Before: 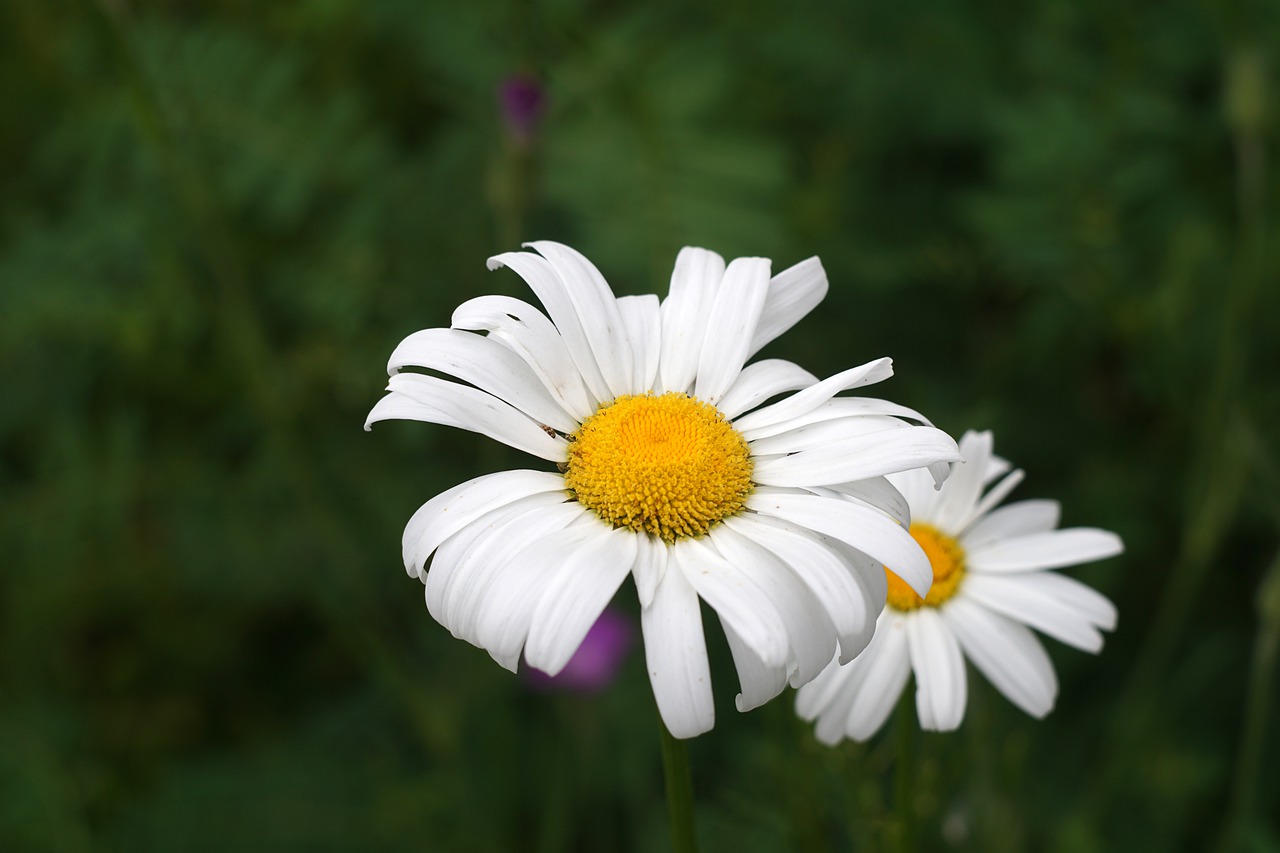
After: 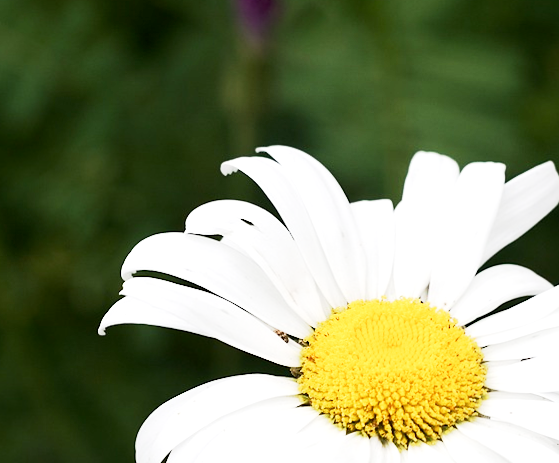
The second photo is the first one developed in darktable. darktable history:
crop: left 20.248%, top 10.86%, right 35.675%, bottom 34.321%
exposure: black level correction 0.005, exposure 0.286 EV, compensate highlight preservation false
tone equalizer: -8 EV -0.75 EV, -7 EV -0.7 EV, -6 EV -0.6 EV, -5 EV -0.4 EV, -3 EV 0.4 EV, -2 EV 0.6 EV, -1 EV 0.7 EV, +0 EV 0.75 EV, edges refinement/feathering 500, mask exposure compensation -1.57 EV, preserve details no
contrast brightness saturation: saturation -0.05
rotate and perspective: rotation 0.192°, lens shift (horizontal) -0.015, crop left 0.005, crop right 0.996, crop top 0.006, crop bottom 0.99
base curve: curves: ch0 [(0, 0) (0.088, 0.125) (0.176, 0.251) (0.354, 0.501) (0.613, 0.749) (1, 0.877)], preserve colors none
